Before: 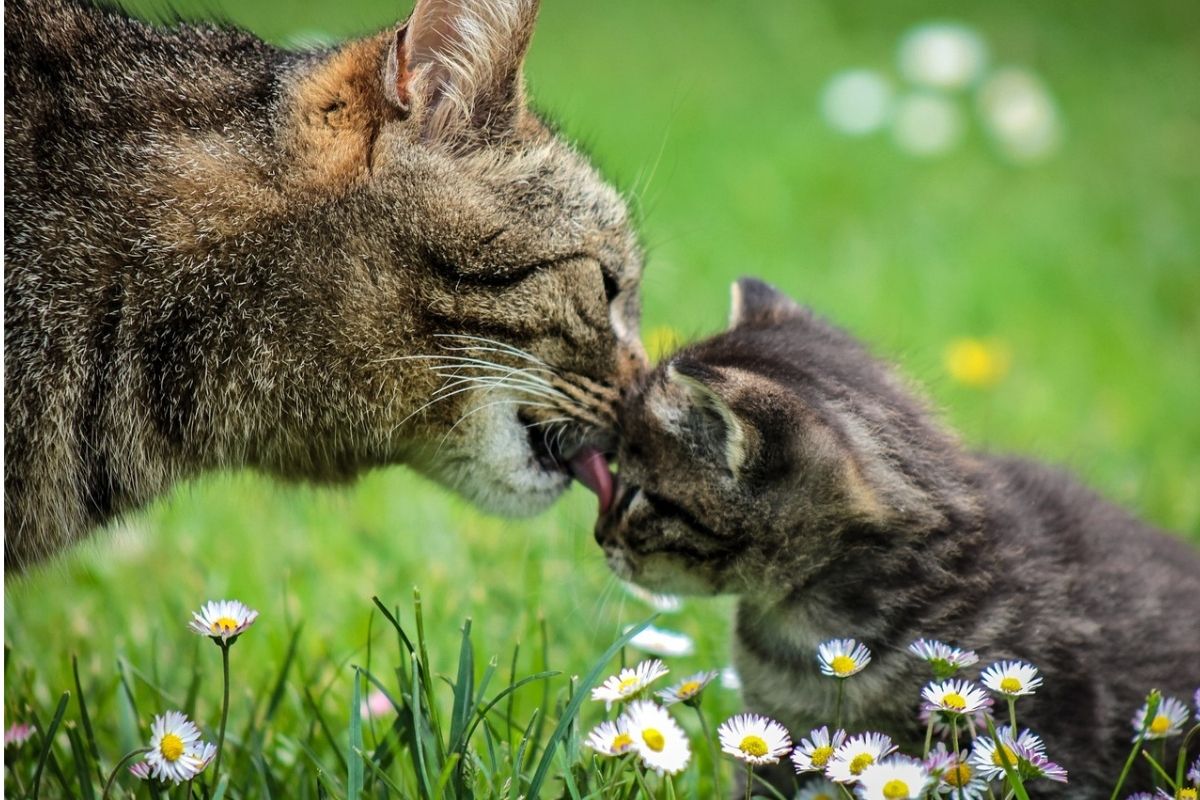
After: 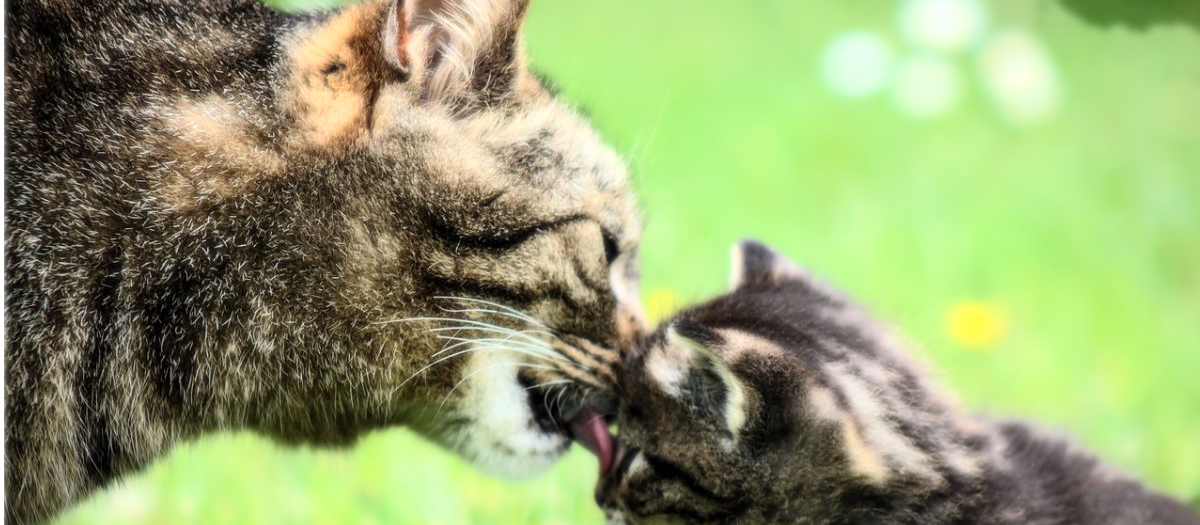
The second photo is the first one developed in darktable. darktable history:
bloom: size 0%, threshold 54.82%, strength 8.31%
crop and rotate: top 4.848%, bottom 29.503%
